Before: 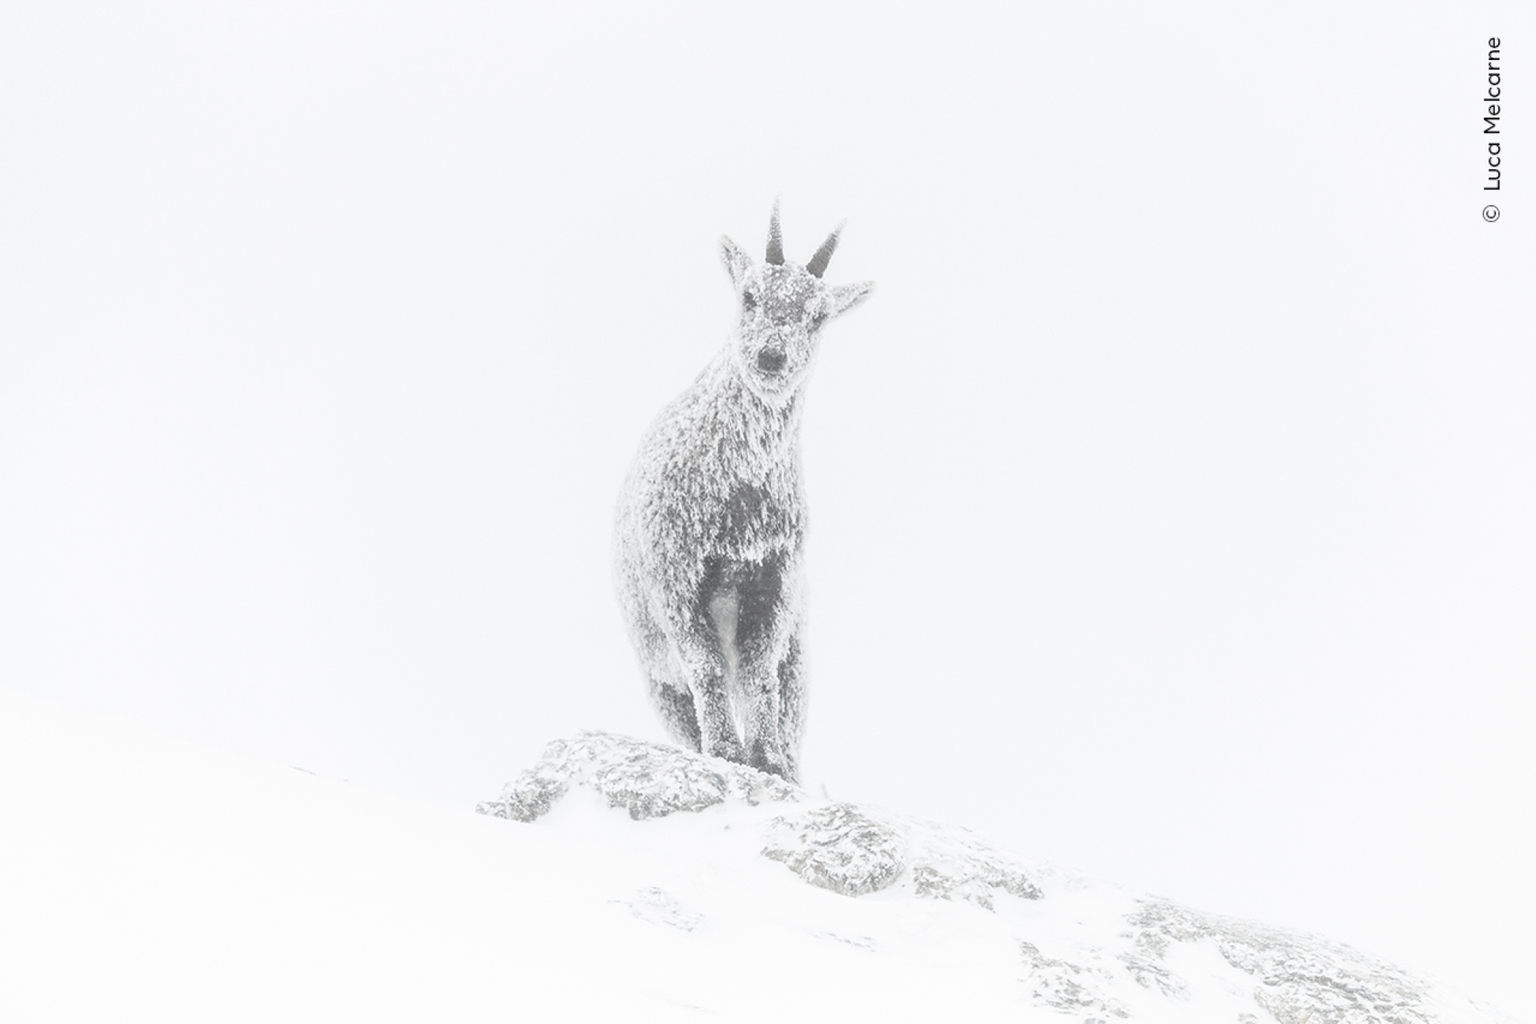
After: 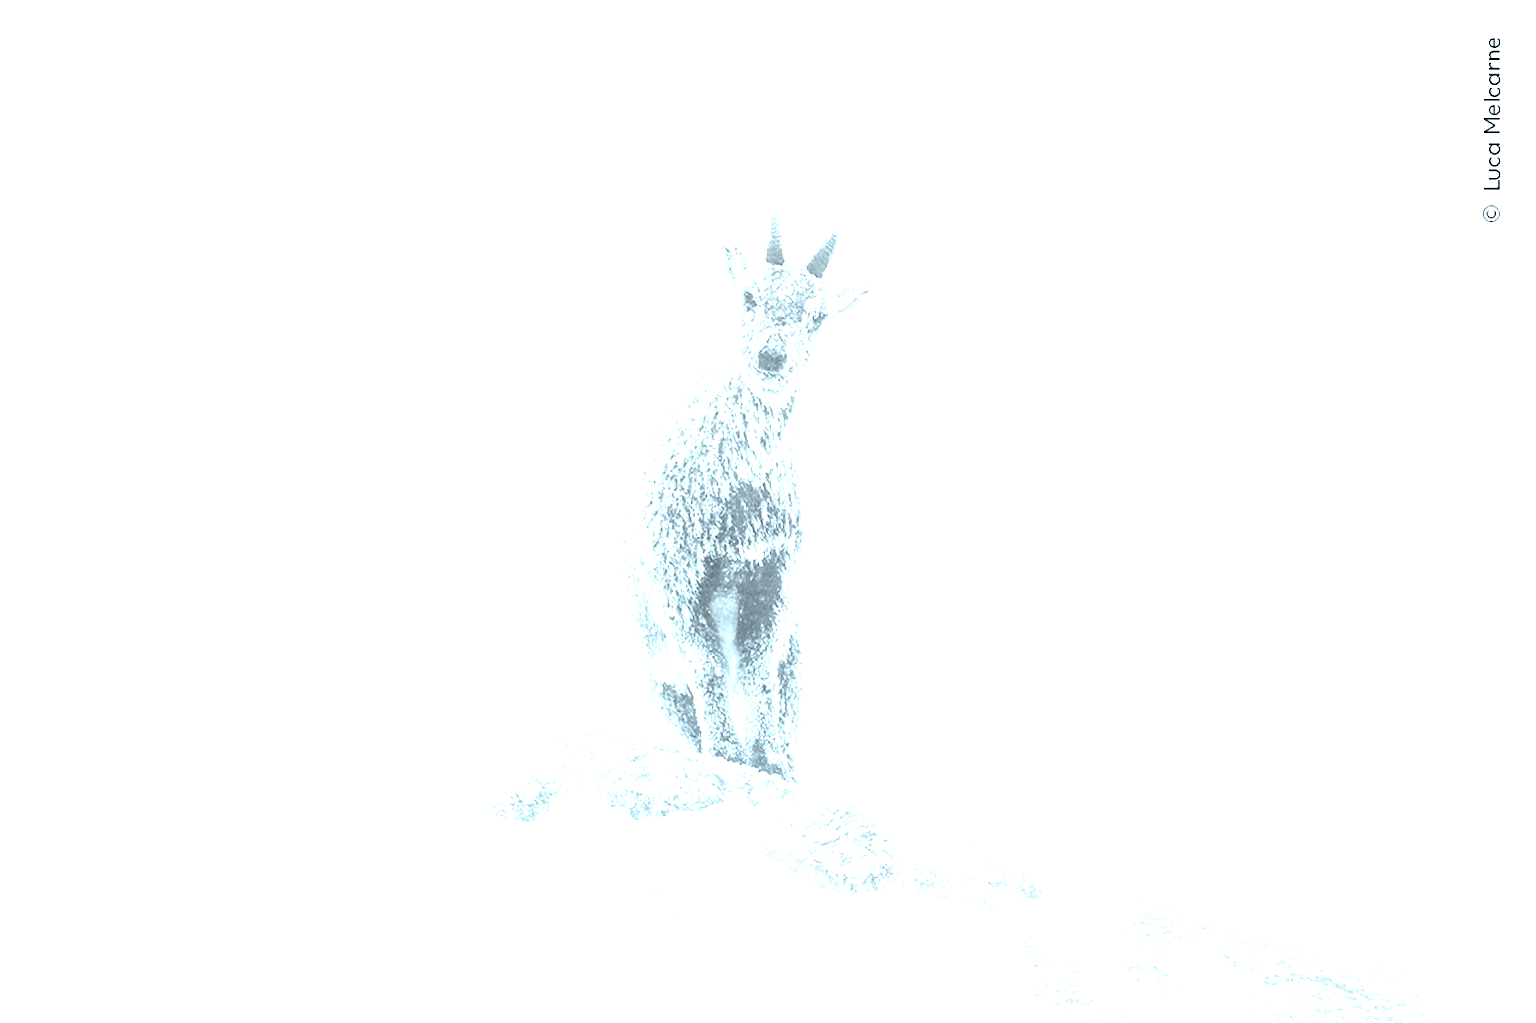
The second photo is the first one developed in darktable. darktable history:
color correction: highlights a* -10.04, highlights b* -10.37
sharpen: radius 1.559, amount 0.373, threshold 1.271
exposure: black level correction 0, exposure 1 EV, compensate exposure bias true, compensate highlight preservation false
